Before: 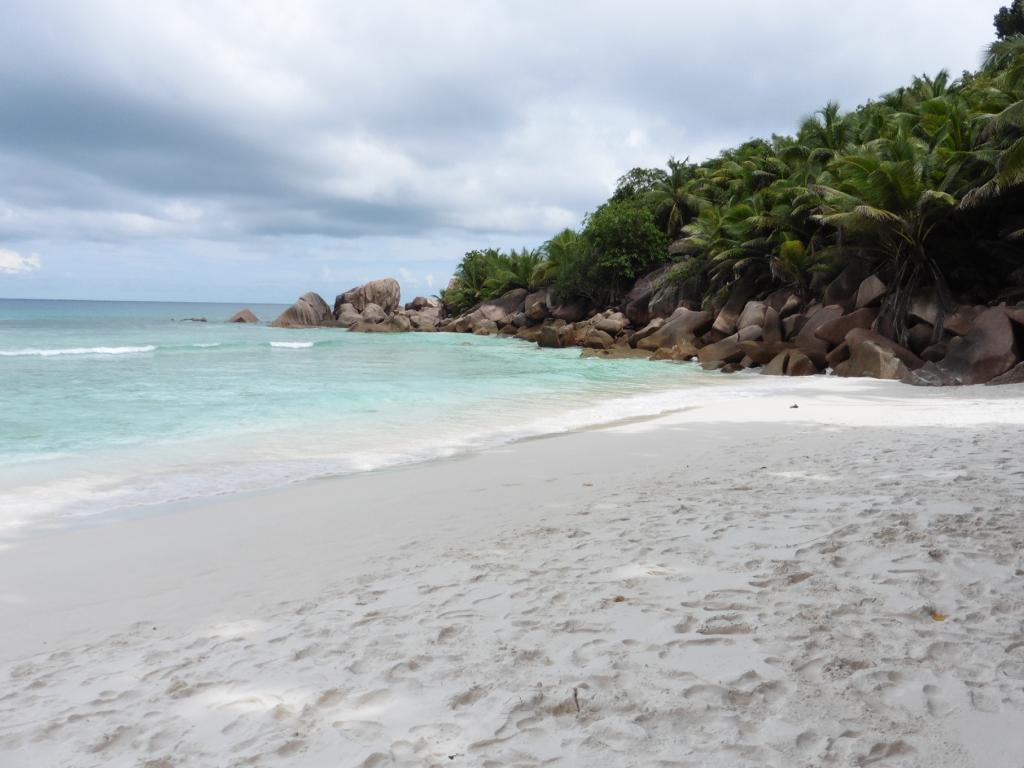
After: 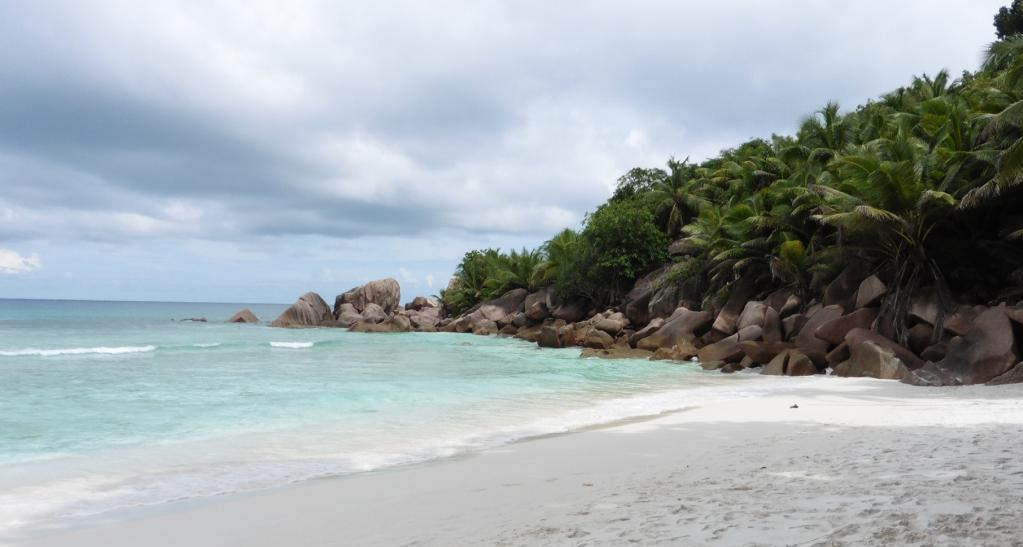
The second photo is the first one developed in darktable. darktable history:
crop: right 0.001%, bottom 28.662%
